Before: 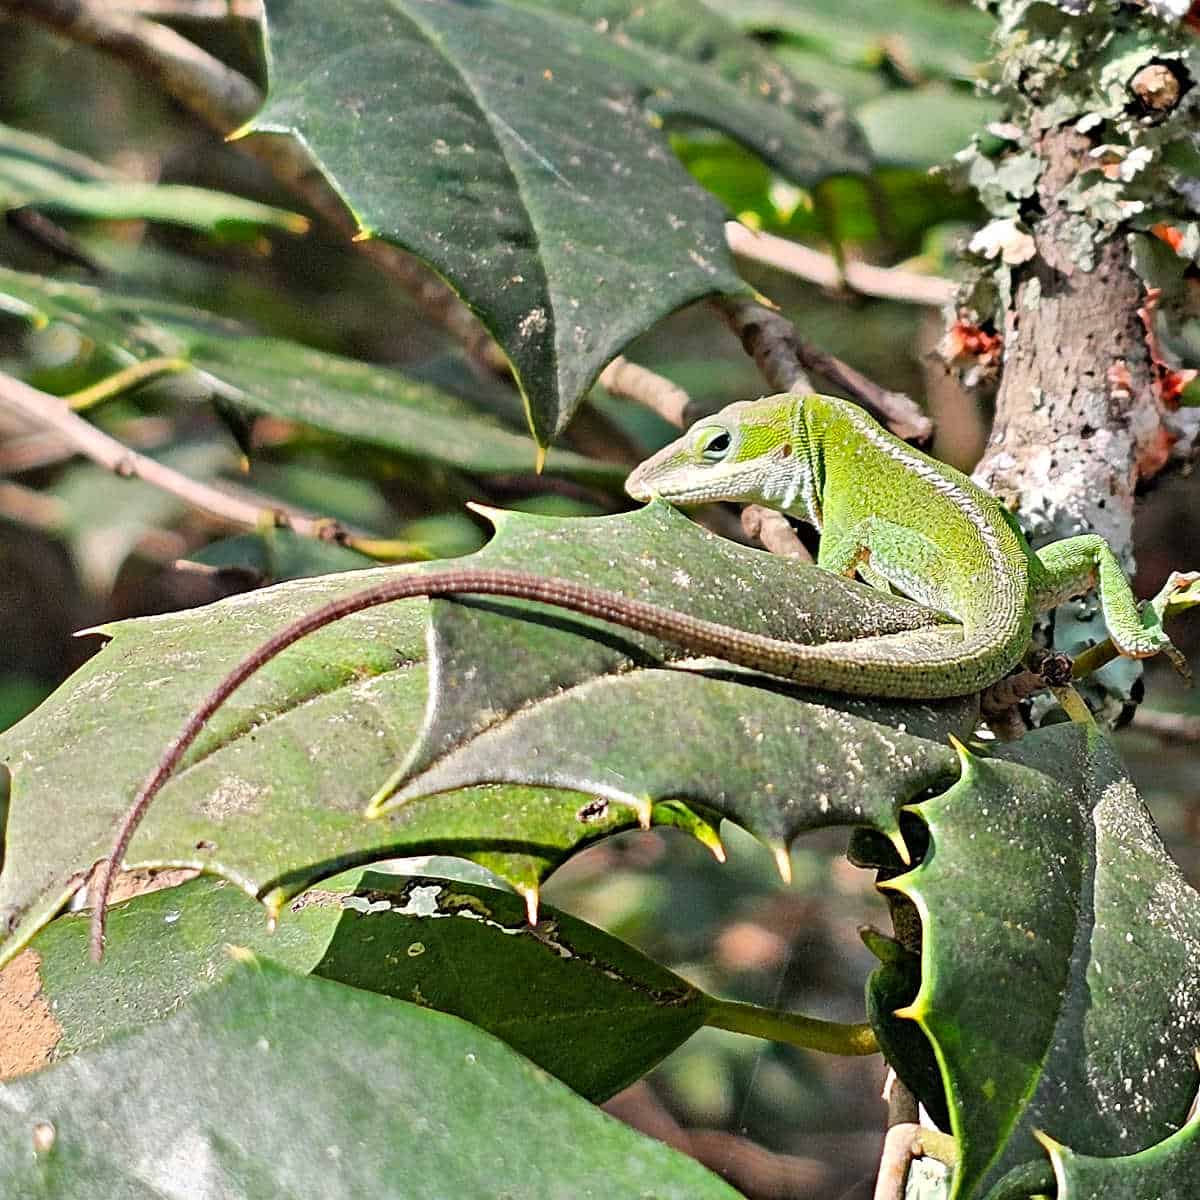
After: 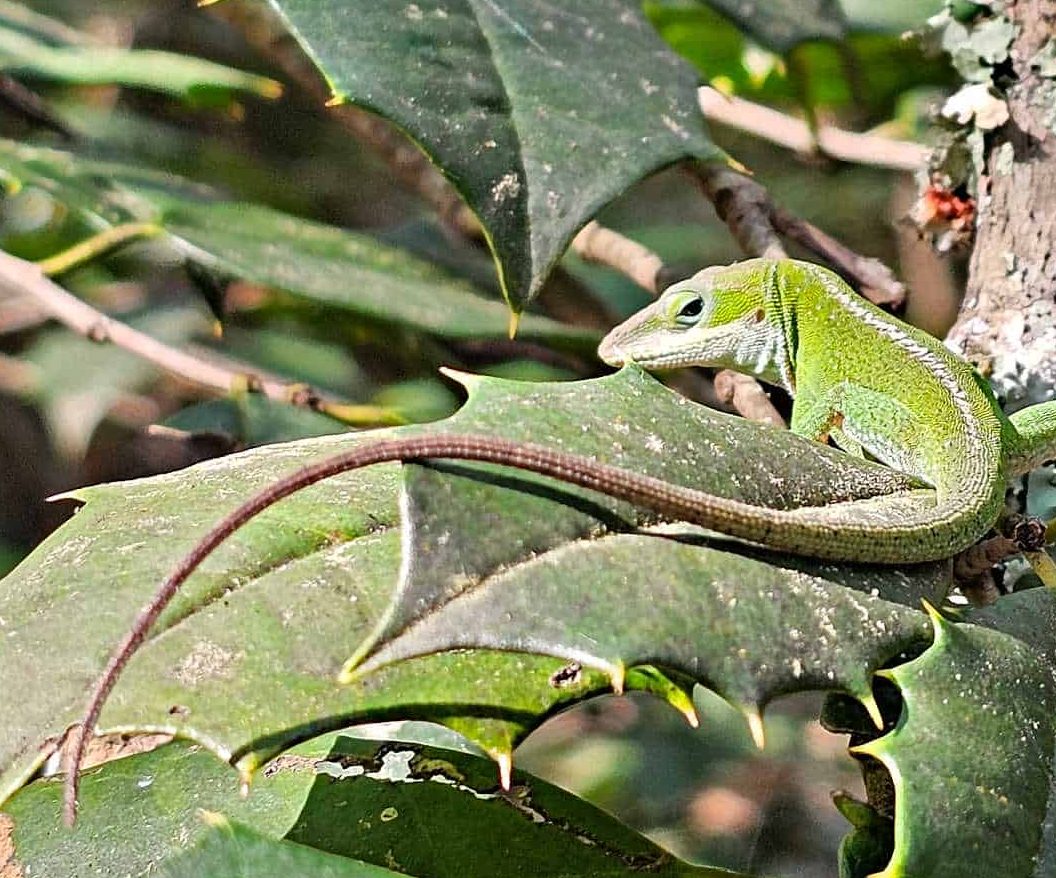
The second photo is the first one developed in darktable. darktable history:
crop and rotate: left 2.326%, top 11.287%, right 9.657%, bottom 15.527%
